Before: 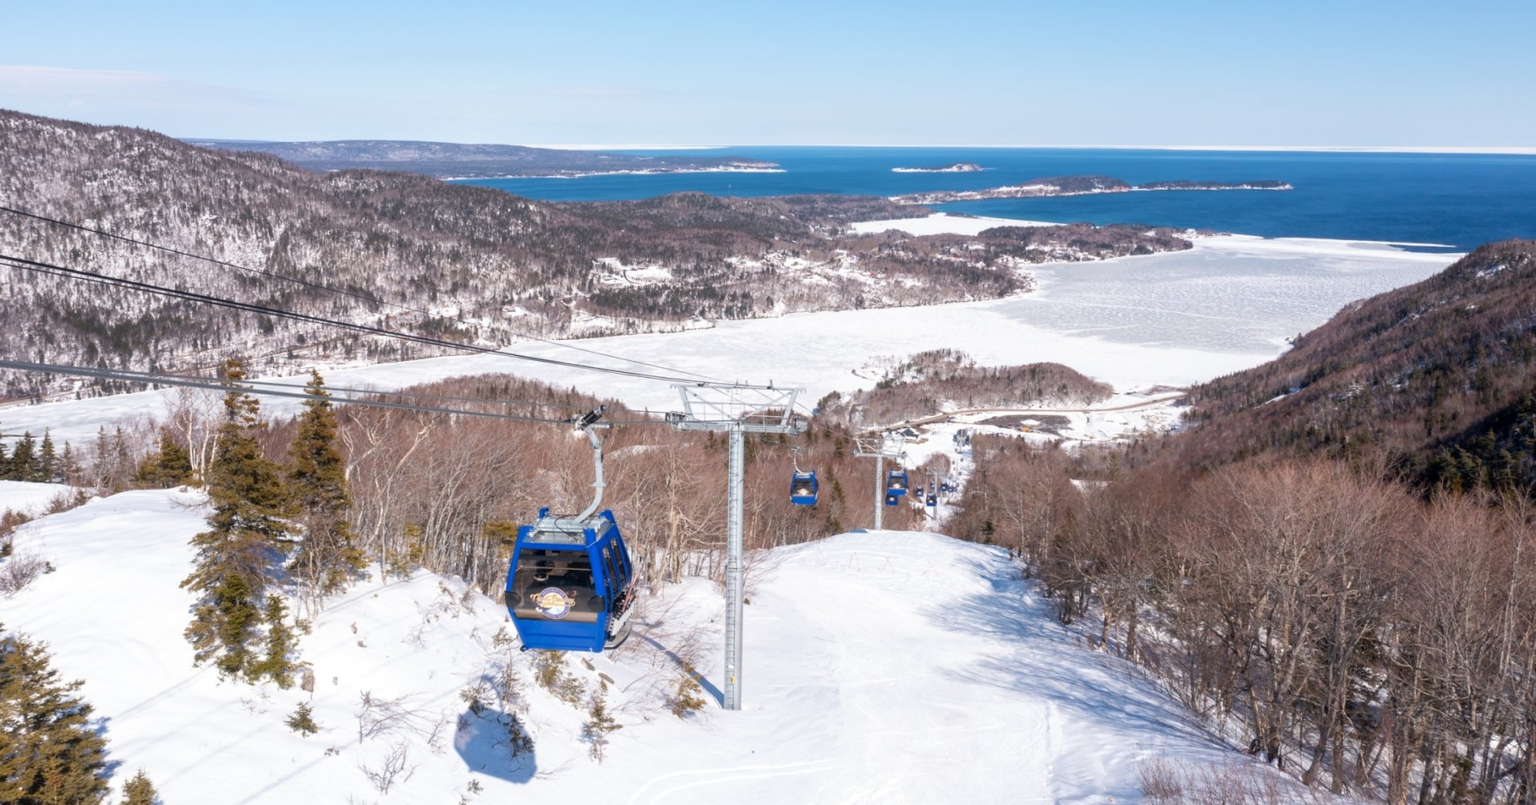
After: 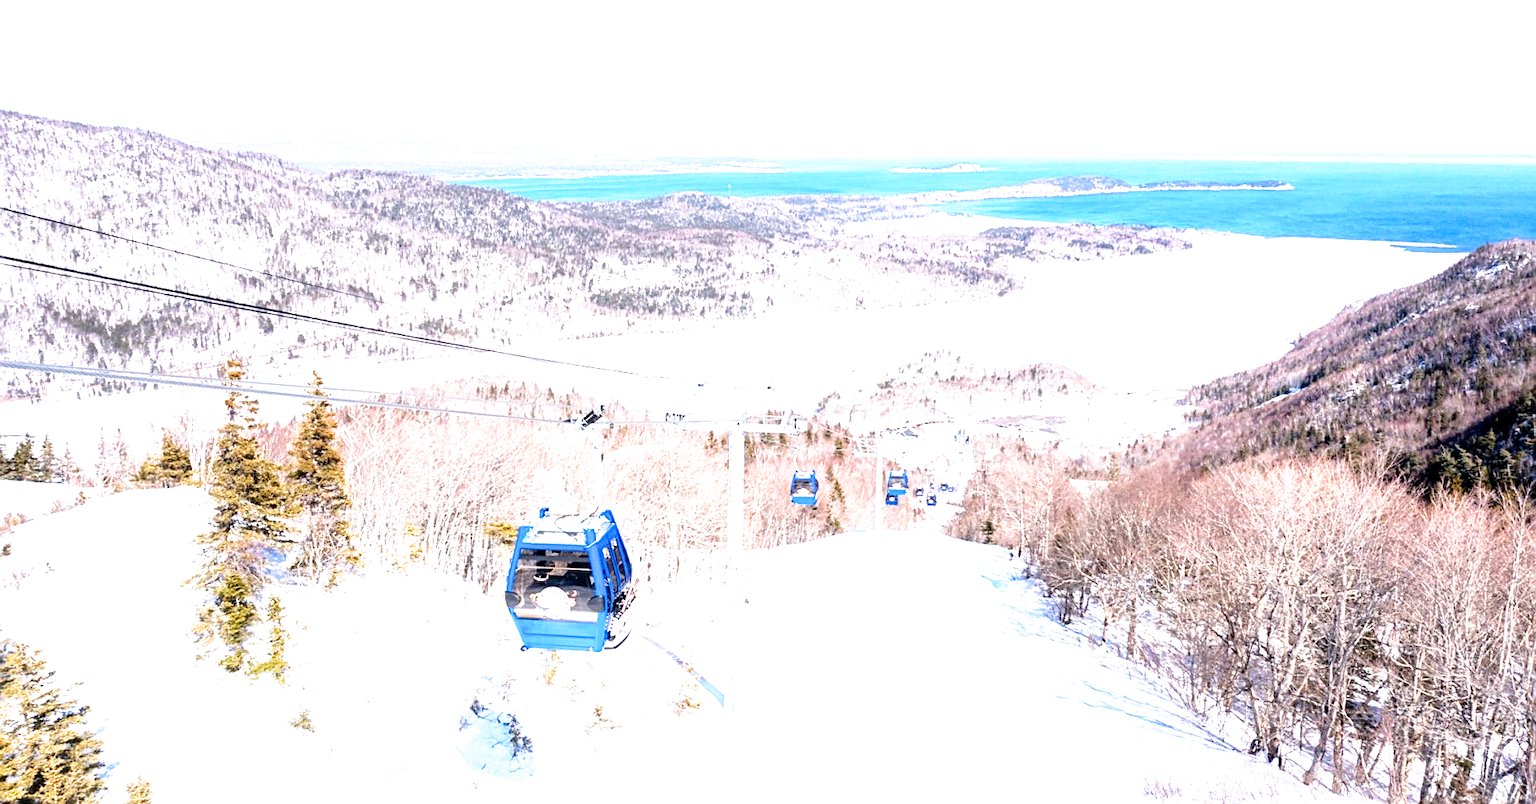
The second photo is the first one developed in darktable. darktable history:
sharpen: on, module defaults
white balance: red 0.976, blue 1.04
exposure: black level correction 0, exposure 2 EV, compensate highlight preservation false
filmic rgb: black relative exposure -8.7 EV, white relative exposure 2.7 EV, threshold 3 EV, target black luminance 0%, hardness 6.25, latitude 75%, contrast 1.325, highlights saturation mix -5%, preserve chrominance no, color science v5 (2021), iterations of high-quality reconstruction 0, enable highlight reconstruction true
